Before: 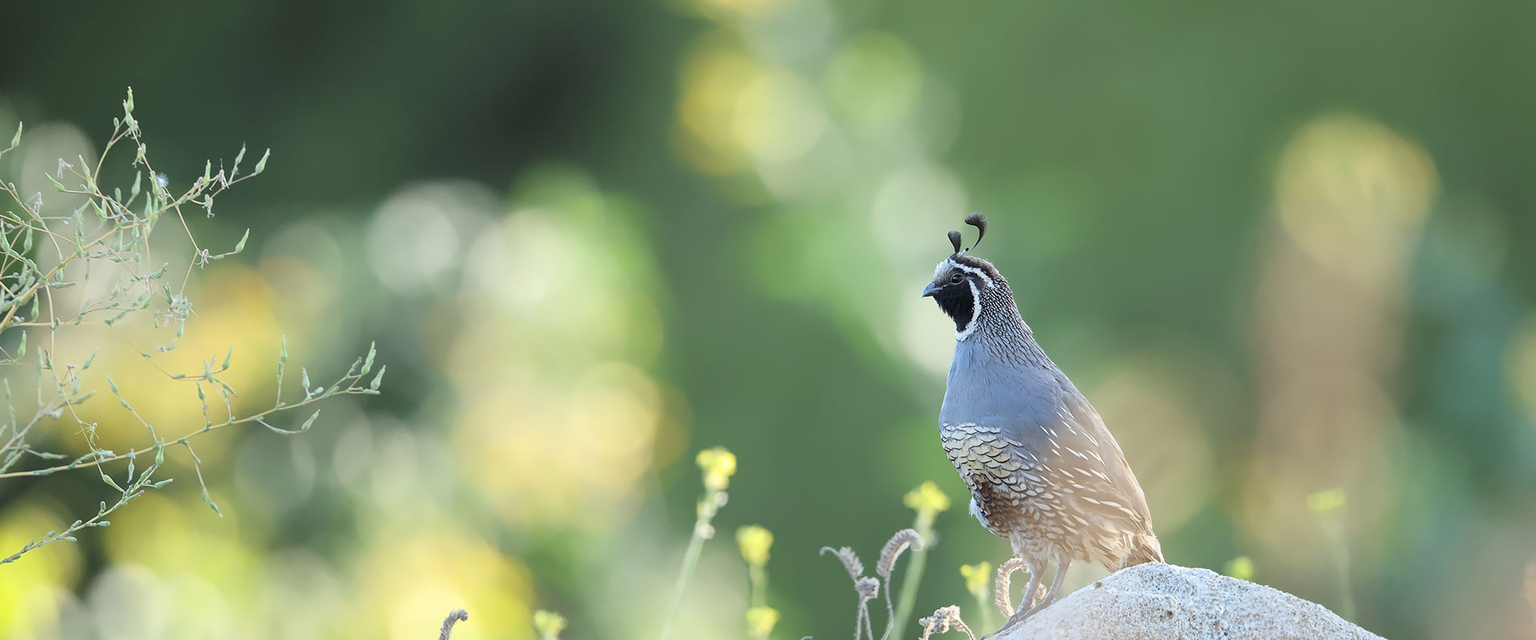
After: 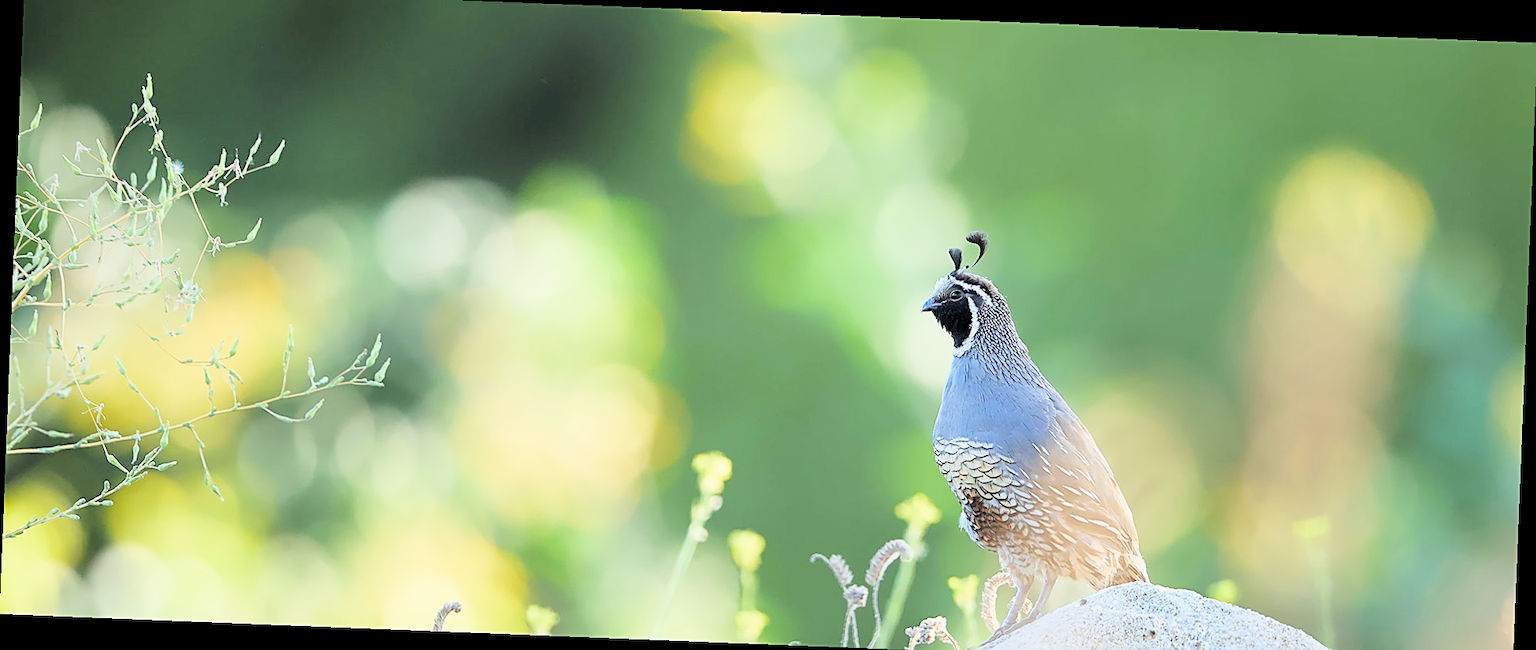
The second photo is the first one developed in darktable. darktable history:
exposure: black level correction 0, exposure 0.9 EV, compensate highlight preservation false
filmic rgb: black relative exposure -7.75 EV, white relative exposure 4.4 EV, threshold 3 EV, target black luminance 0%, hardness 3.76, latitude 50.51%, contrast 1.074, highlights saturation mix 10%, shadows ↔ highlights balance -0.22%, color science v4 (2020), enable highlight reconstruction true
sharpen: on, module defaults
crop and rotate: top 2.479%, bottom 3.018%
rotate and perspective: rotation 2.27°, automatic cropping off
